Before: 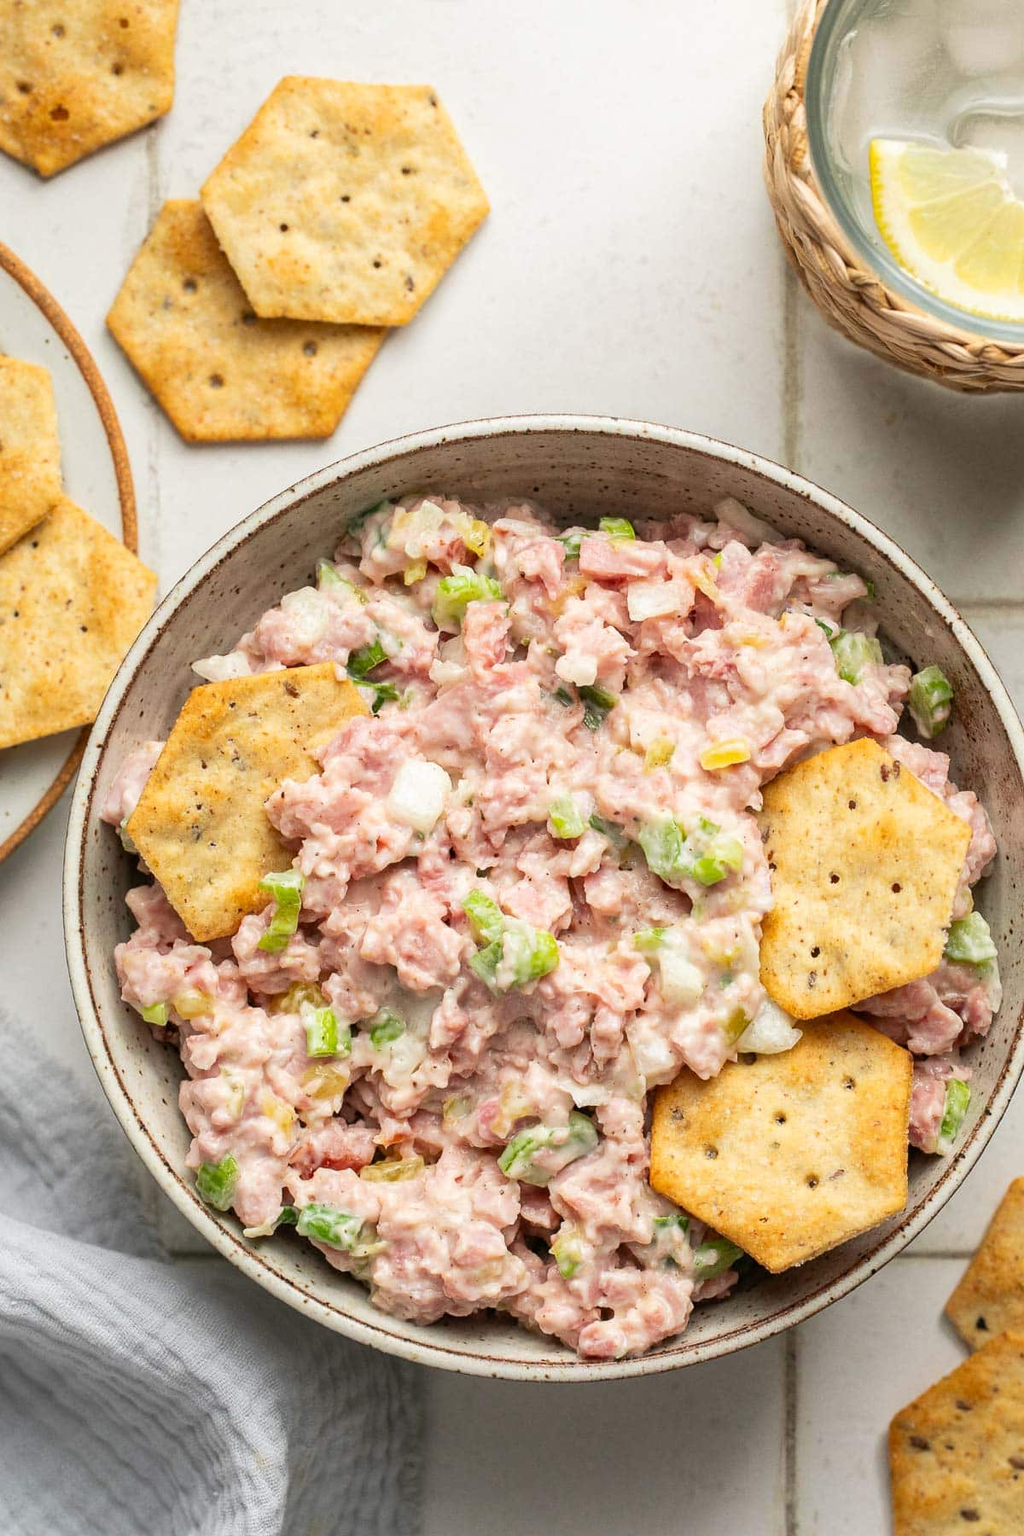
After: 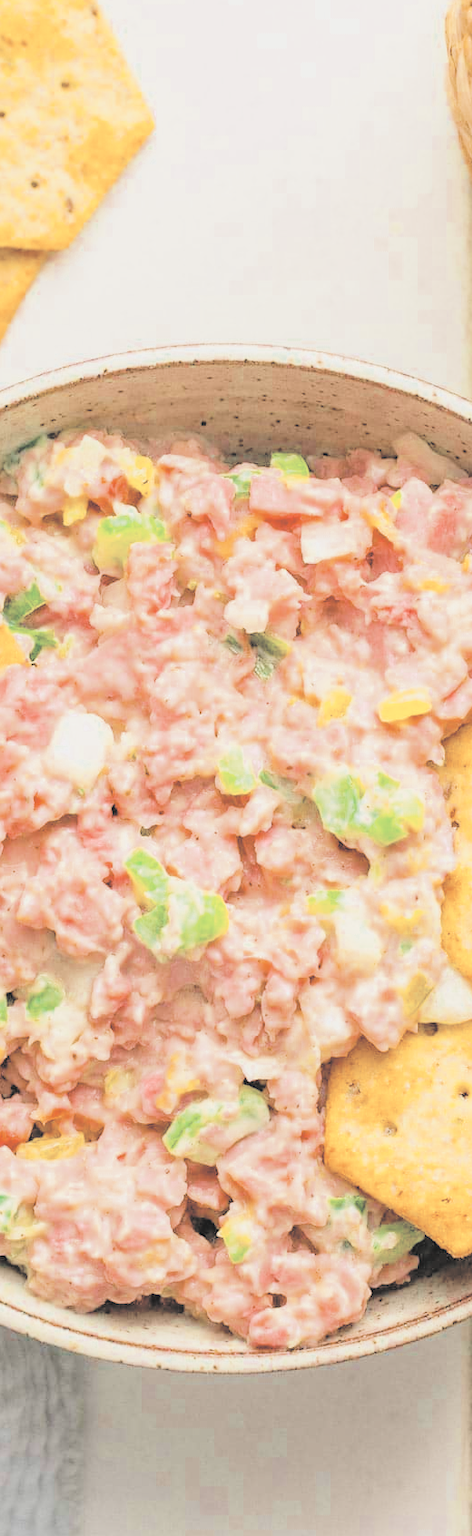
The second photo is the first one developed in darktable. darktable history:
crop: left 33.749%, top 5.952%, right 22.779%
color balance rgb: perceptual saturation grading › global saturation 29.489%, global vibrance 24.021%
color zones: curves: ch0 [(0, 0.5) (0.125, 0.4) (0.25, 0.5) (0.375, 0.4) (0.5, 0.4) (0.625, 0.35) (0.75, 0.35) (0.875, 0.5)]; ch1 [(0, 0.35) (0.125, 0.45) (0.25, 0.35) (0.375, 0.35) (0.5, 0.35) (0.625, 0.35) (0.75, 0.45) (0.875, 0.35)]; ch2 [(0, 0.6) (0.125, 0.5) (0.25, 0.5) (0.375, 0.6) (0.5, 0.6) (0.625, 0.5) (0.75, 0.5) (0.875, 0.5)]
velvia: on, module defaults
filmic rgb: black relative exposure -7.65 EV, white relative exposure 4.56 EV, hardness 3.61, contrast 1.05
contrast brightness saturation: brightness 0.99
